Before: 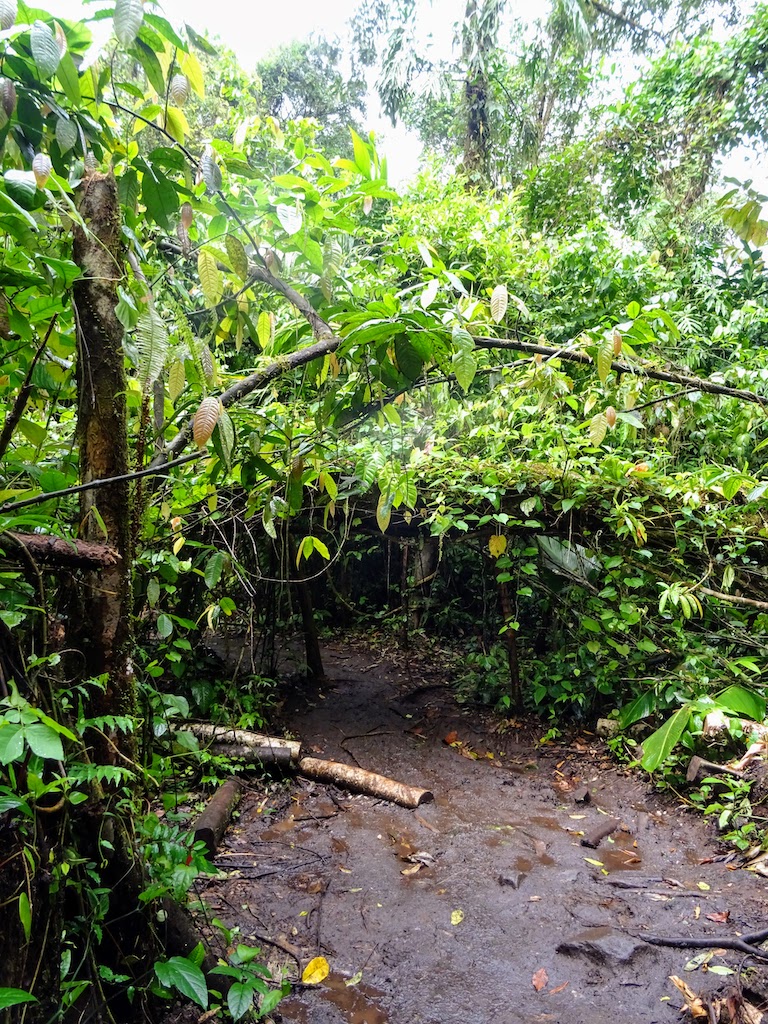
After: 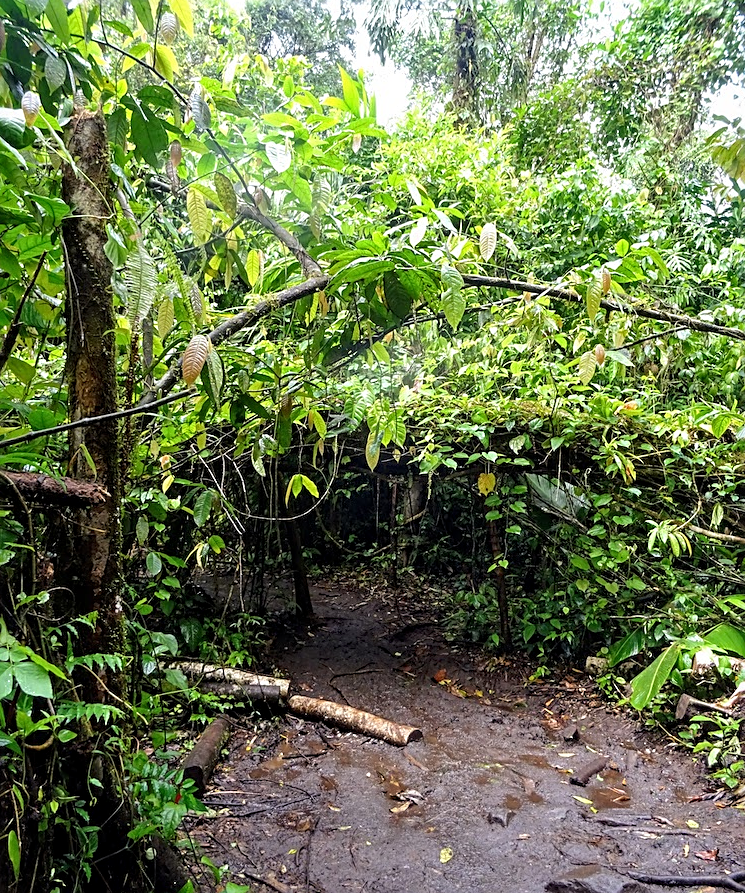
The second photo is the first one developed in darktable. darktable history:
local contrast: highlights 100%, shadows 100%, detail 120%, midtone range 0.2
crop: left 1.507%, top 6.147%, right 1.379%, bottom 6.637%
sharpen: on, module defaults
